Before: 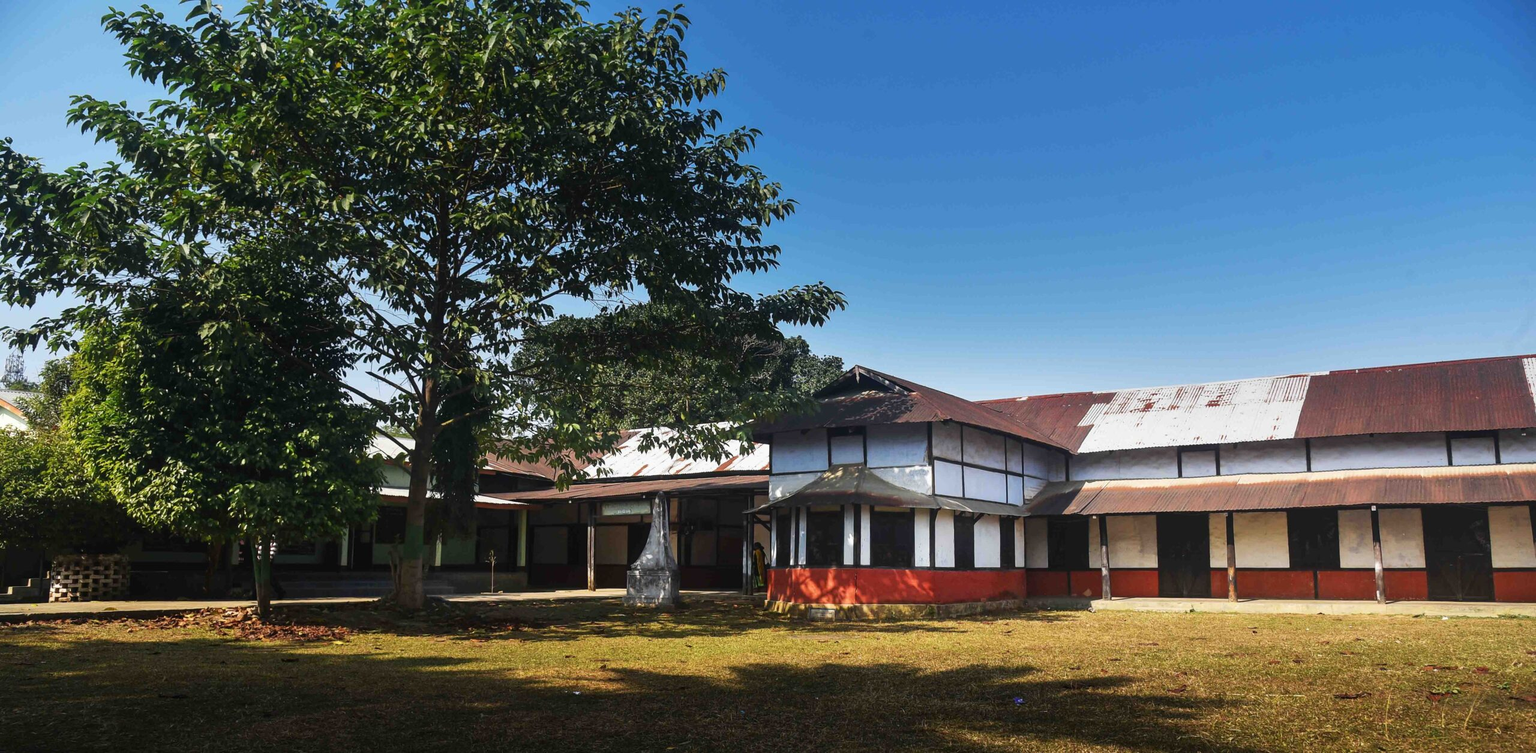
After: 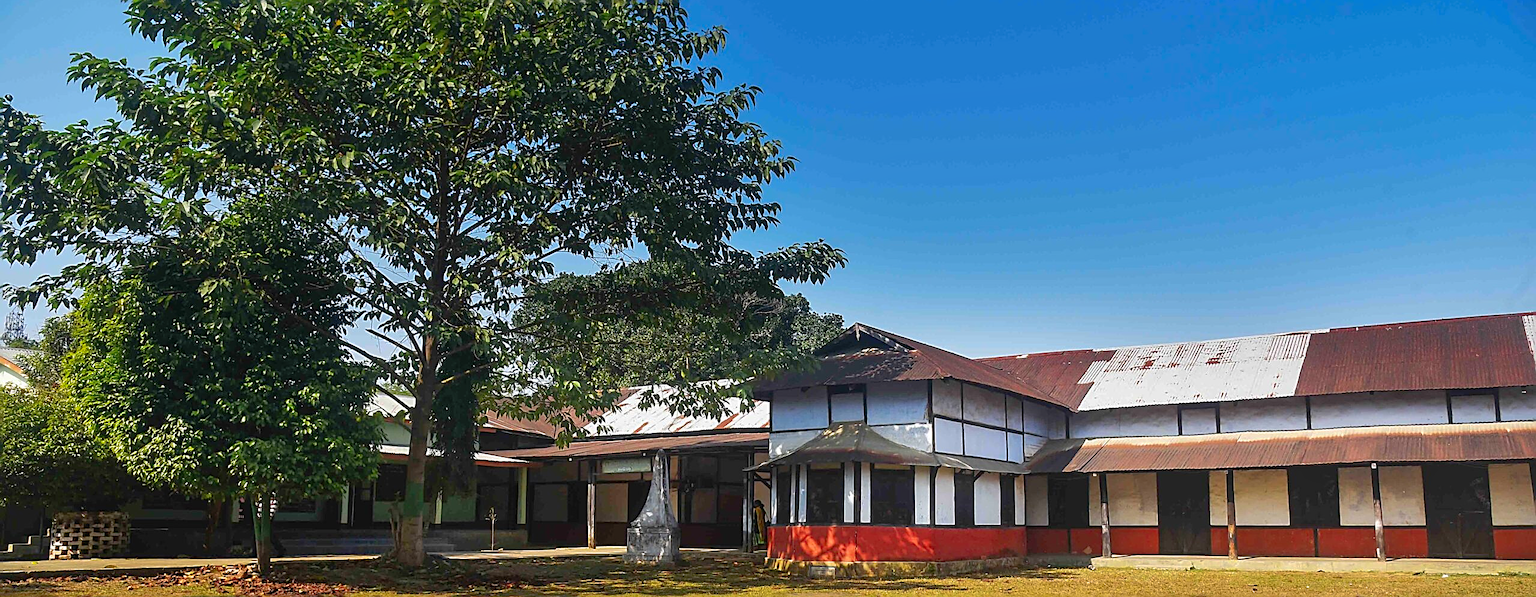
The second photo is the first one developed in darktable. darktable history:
shadows and highlights: on, module defaults
sharpen: amount 0.901
contrast brightness saturation: contrast 0.04, saturation 0.16
crop and rotate: top 5.667%, bottom 14.937%
